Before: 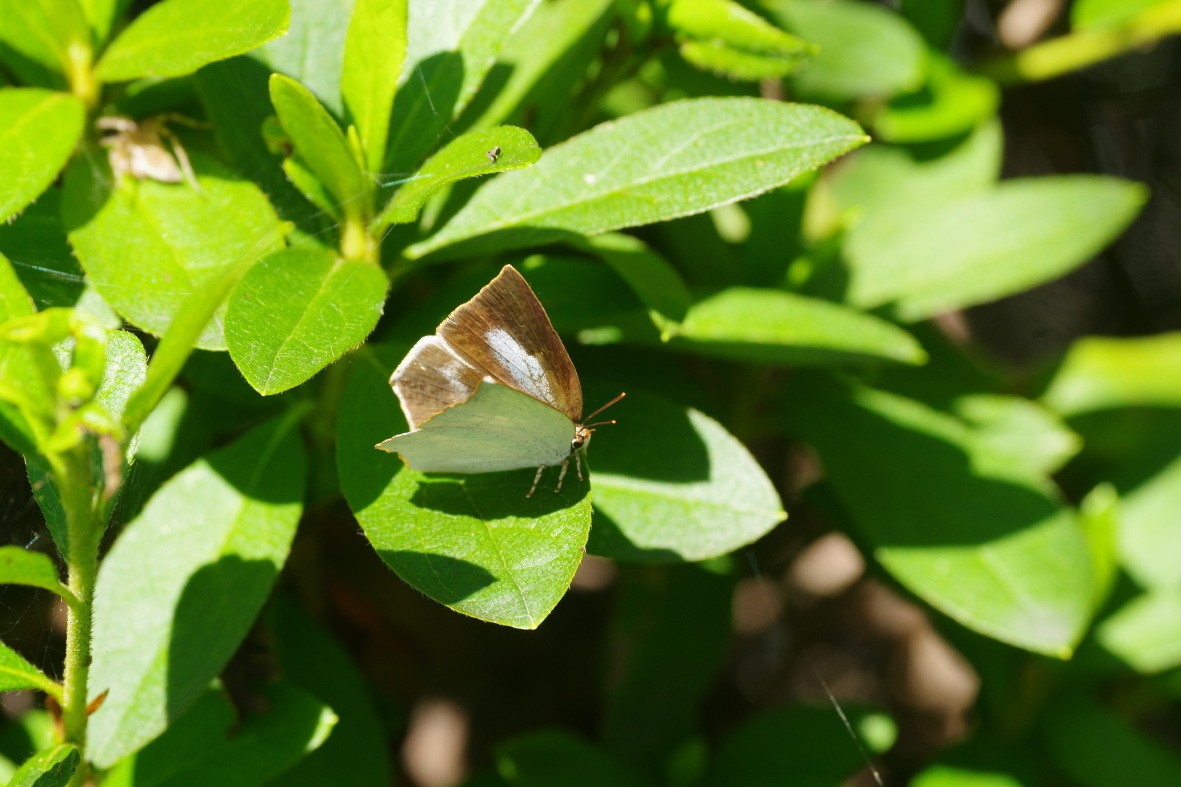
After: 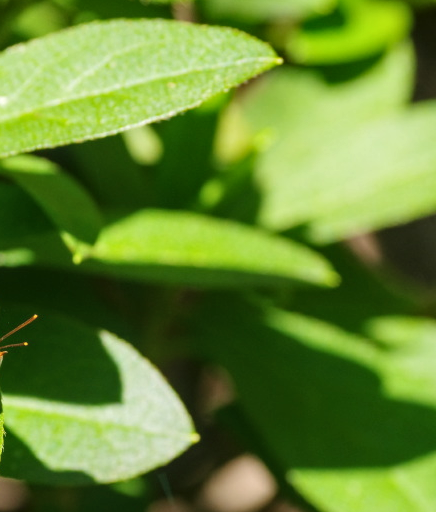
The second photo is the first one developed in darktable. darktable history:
crop and rotate: left 49.804%, top 10.148%, right 13.215%, bottom 24.683%
local contrast: on, module defaults
